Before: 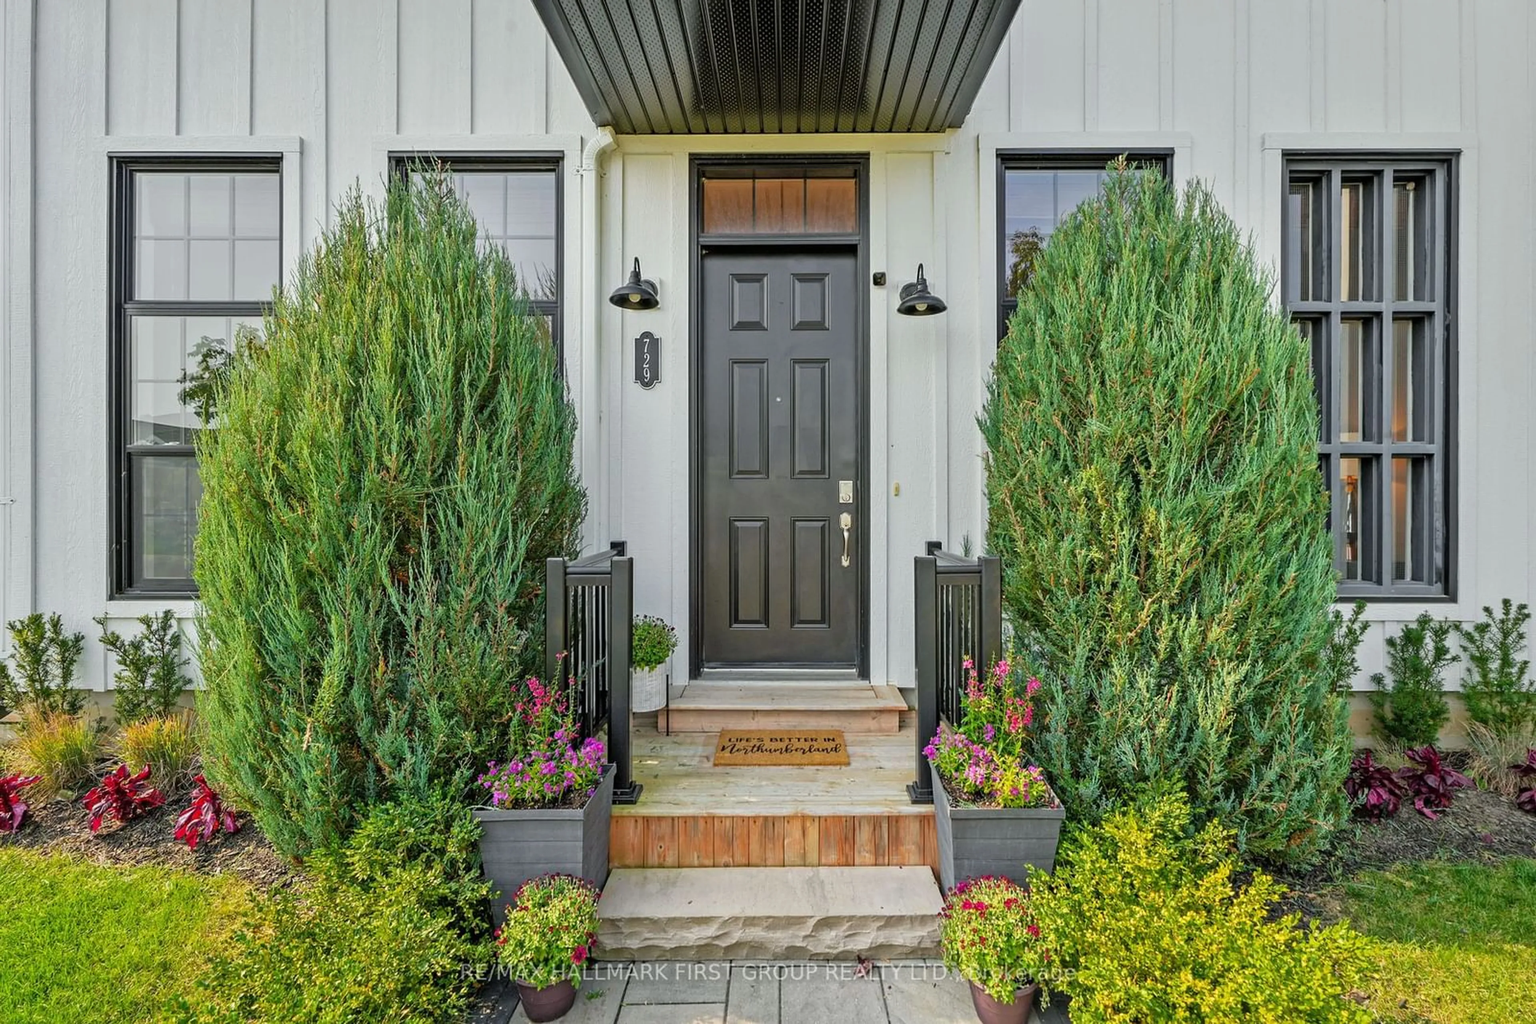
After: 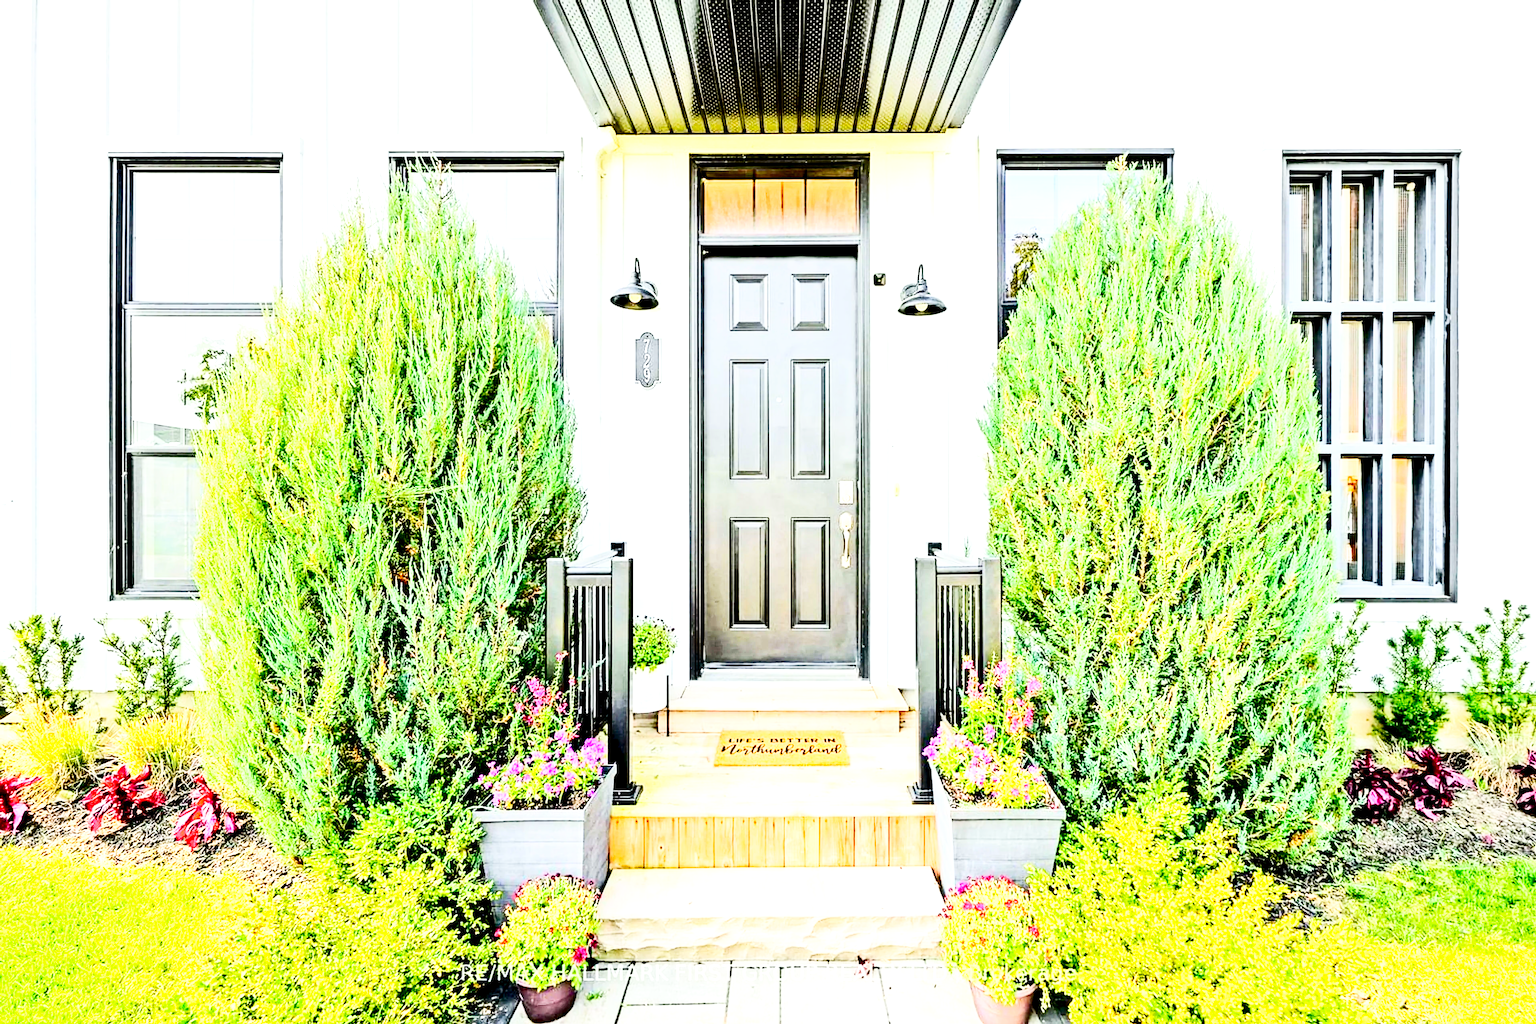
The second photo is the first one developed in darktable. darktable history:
exposure: black level correction 0.014, exposure 1.79 EV, compensate highlight preservation false
contrast brightness saturation: contrast 0.39, brightness 0.102
base curve: curves: ch0 [(0, 0) (0.032, 0.025) (0.121, 0.166) (0.206, 0.329) (0.605, 0.79) (1, 1)], preserve colors none
